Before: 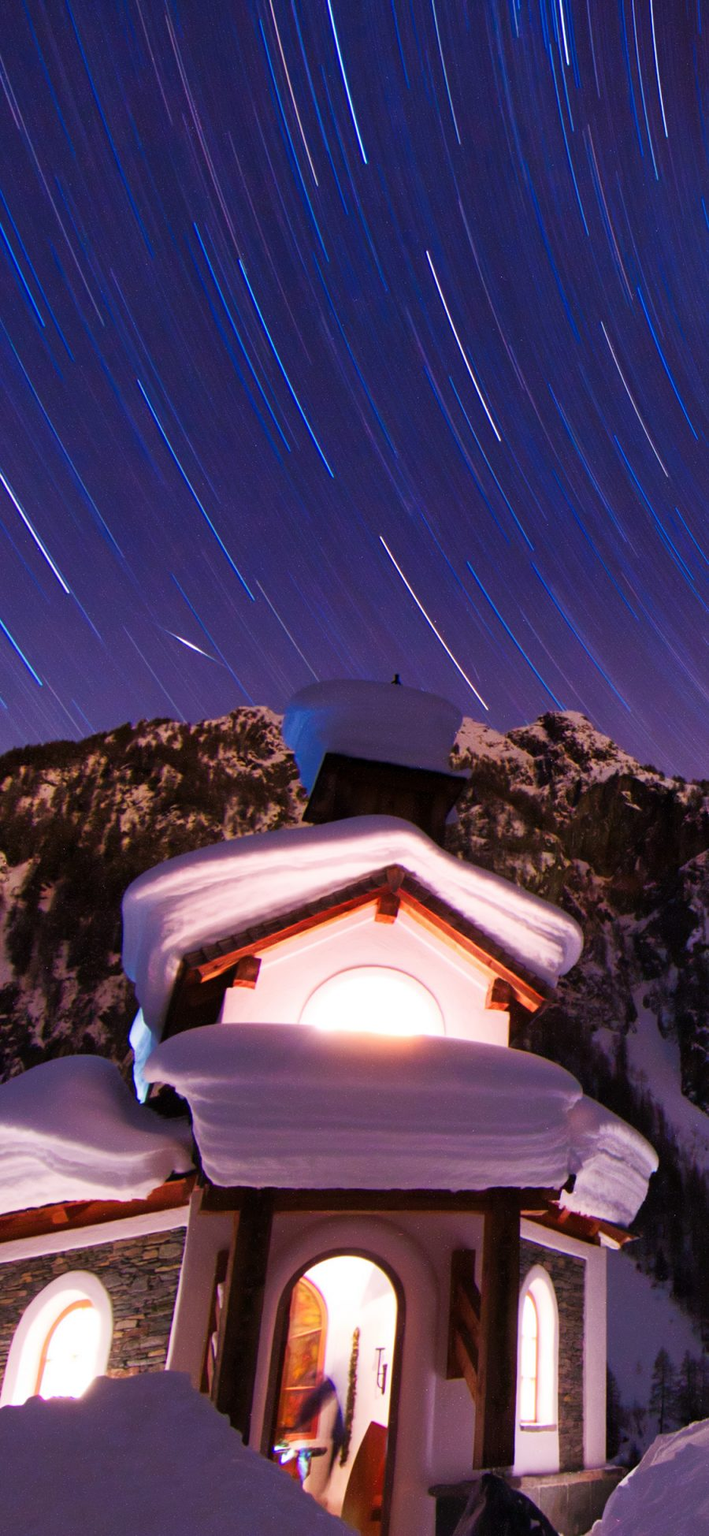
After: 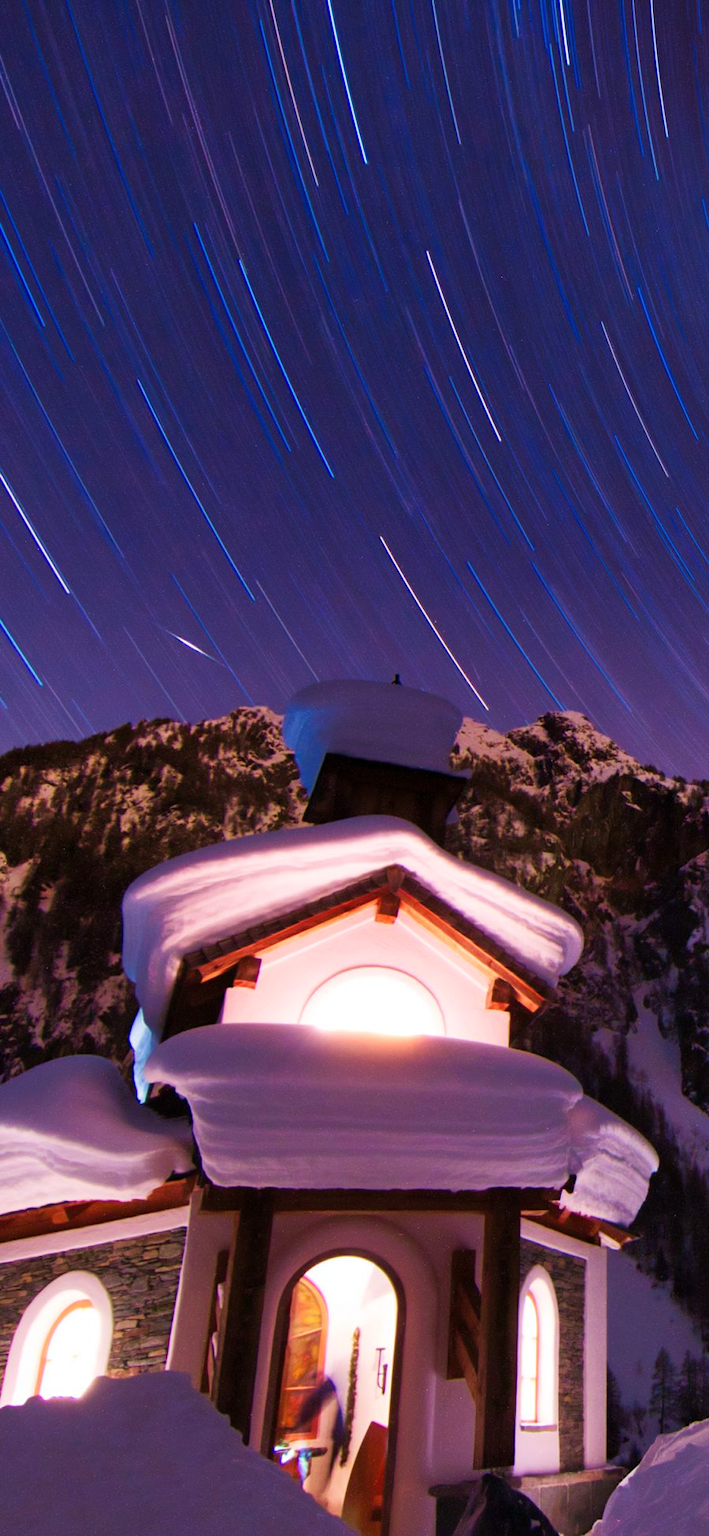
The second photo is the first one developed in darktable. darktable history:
velvia: strength 27.28%
